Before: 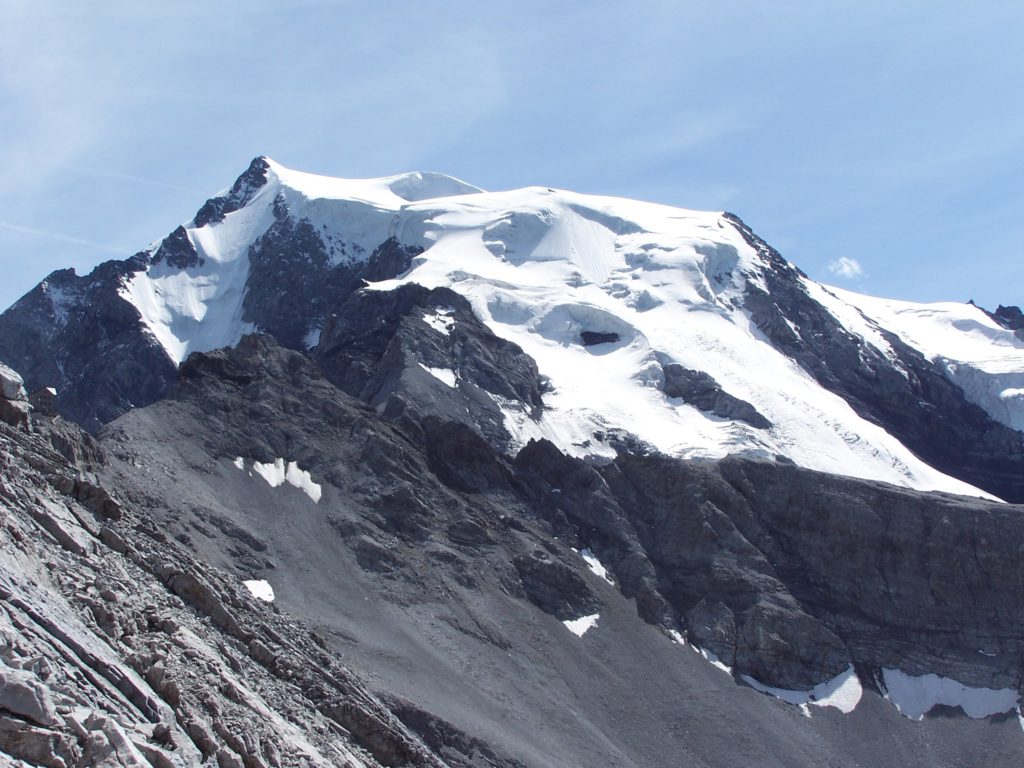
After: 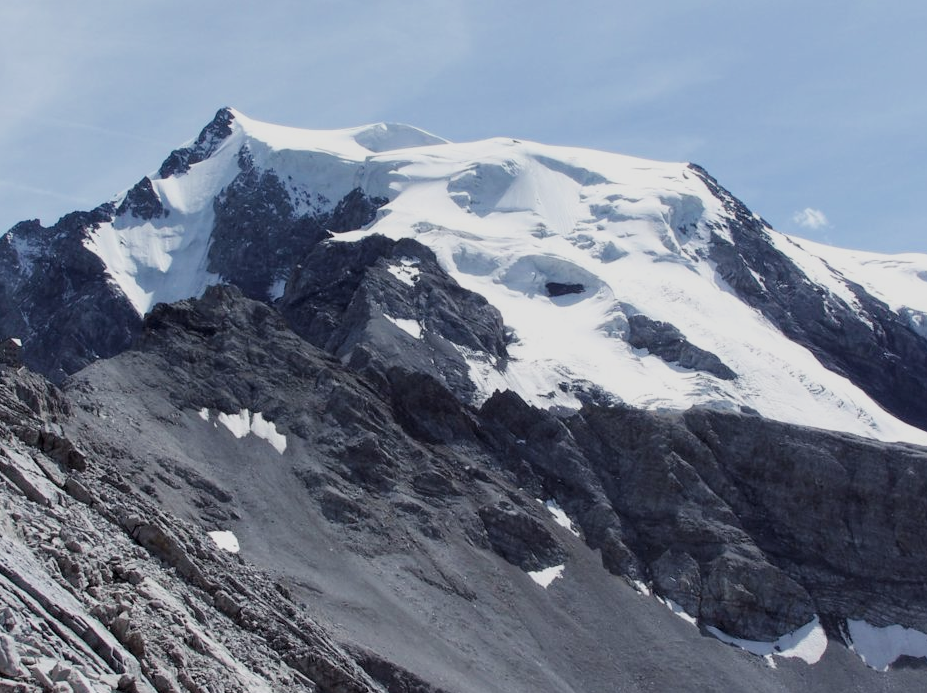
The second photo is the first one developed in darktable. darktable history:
filmic rgb: black relative exposure -7.98 EV, white relative exposure 3.81 EV, hardness 4.37
local contrast: highlights 100%, shadows 102%, detail 119%, midtone range 0.2
crop: left 3.452%, top 6.387%, right 5.971%, bottom 3.219%
